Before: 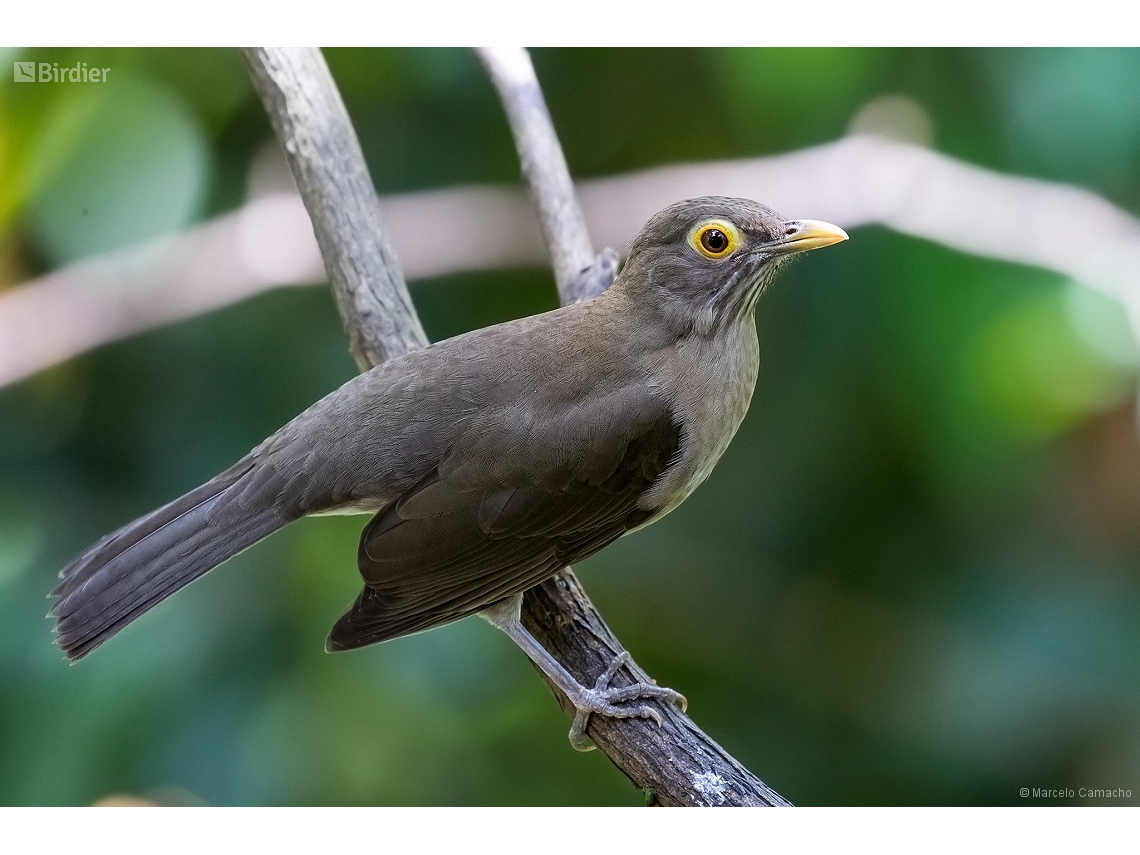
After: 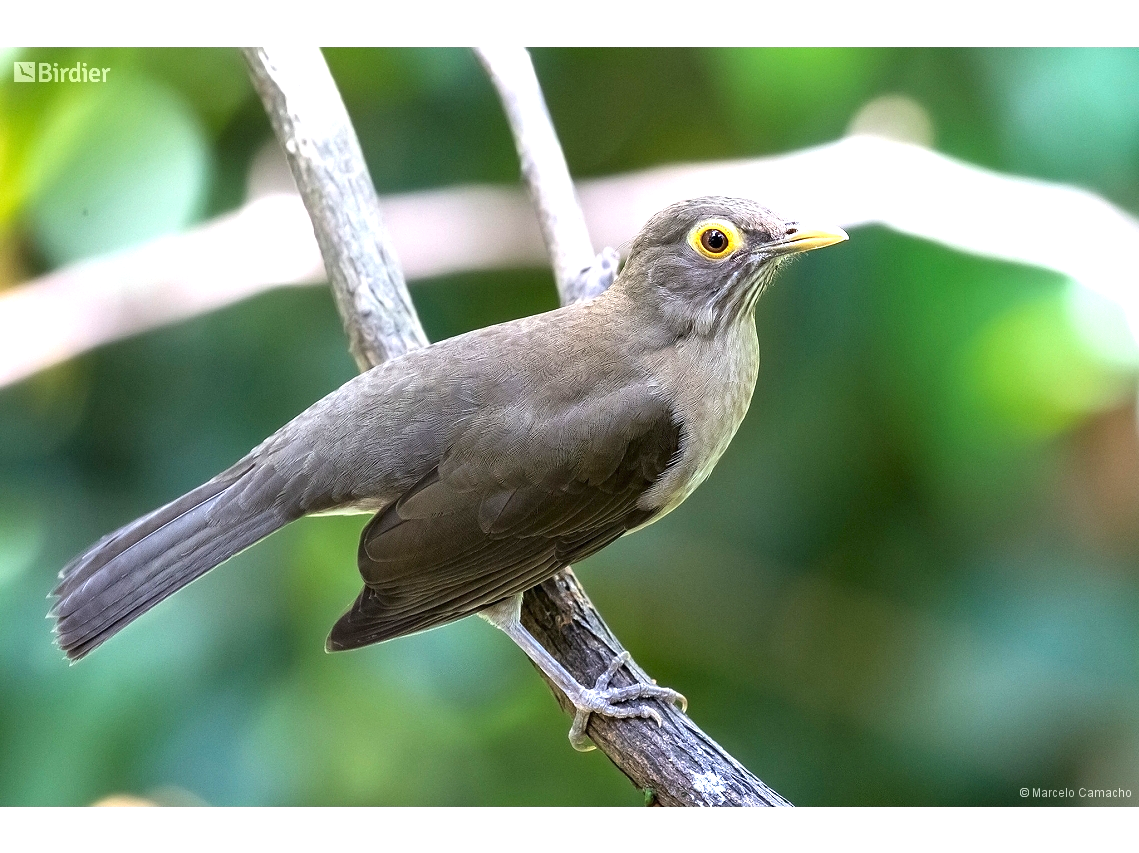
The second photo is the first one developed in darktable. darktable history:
exposure: black level correction 0, exposure 1.096 EV, compensate exposure bias true, compensate highlight preservation false
crop: top 0.113%, bottom 0.118%
